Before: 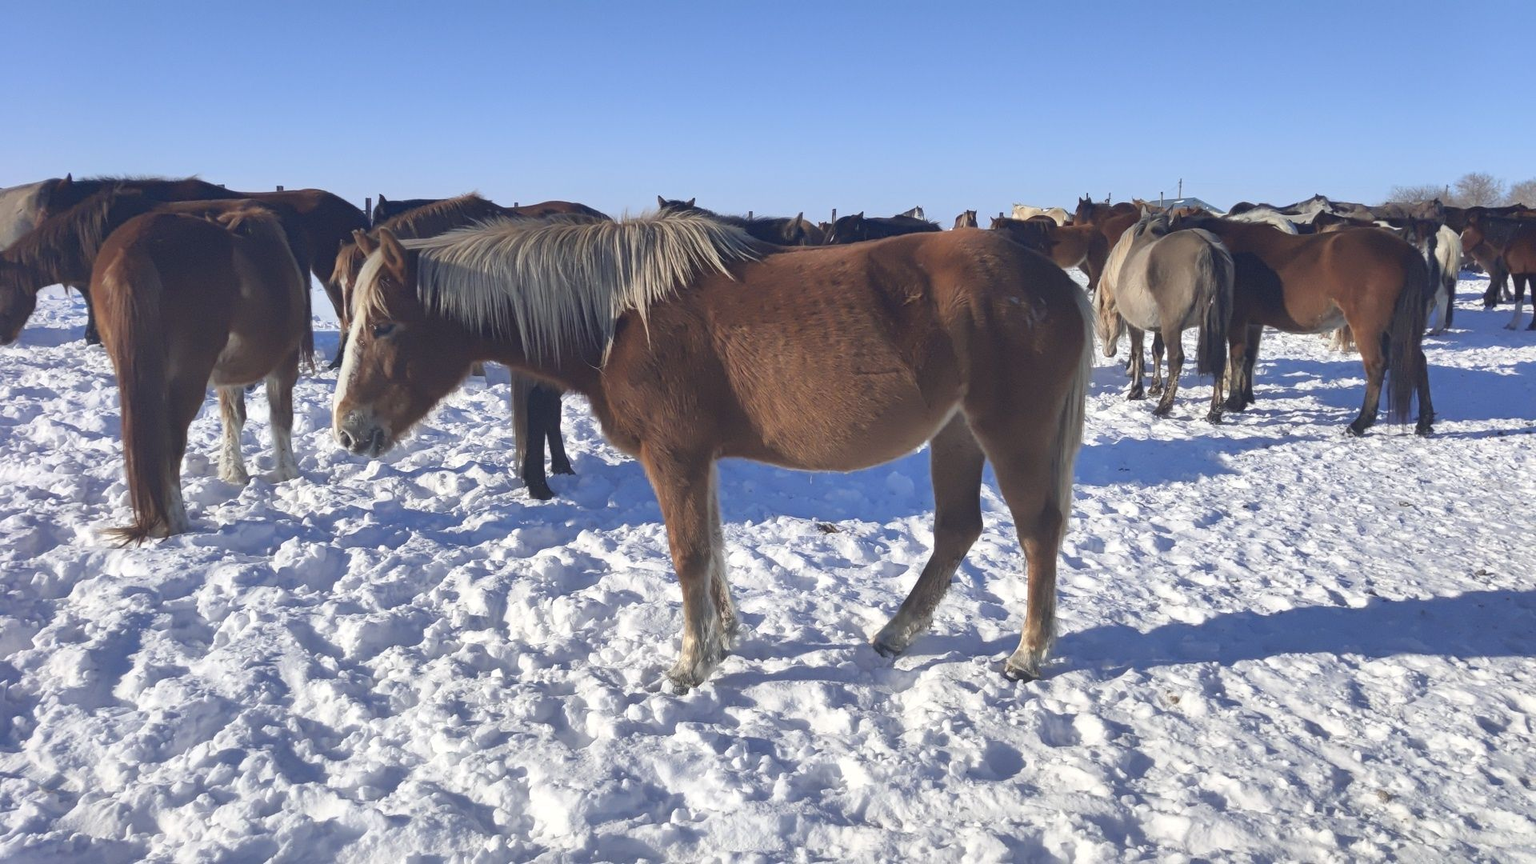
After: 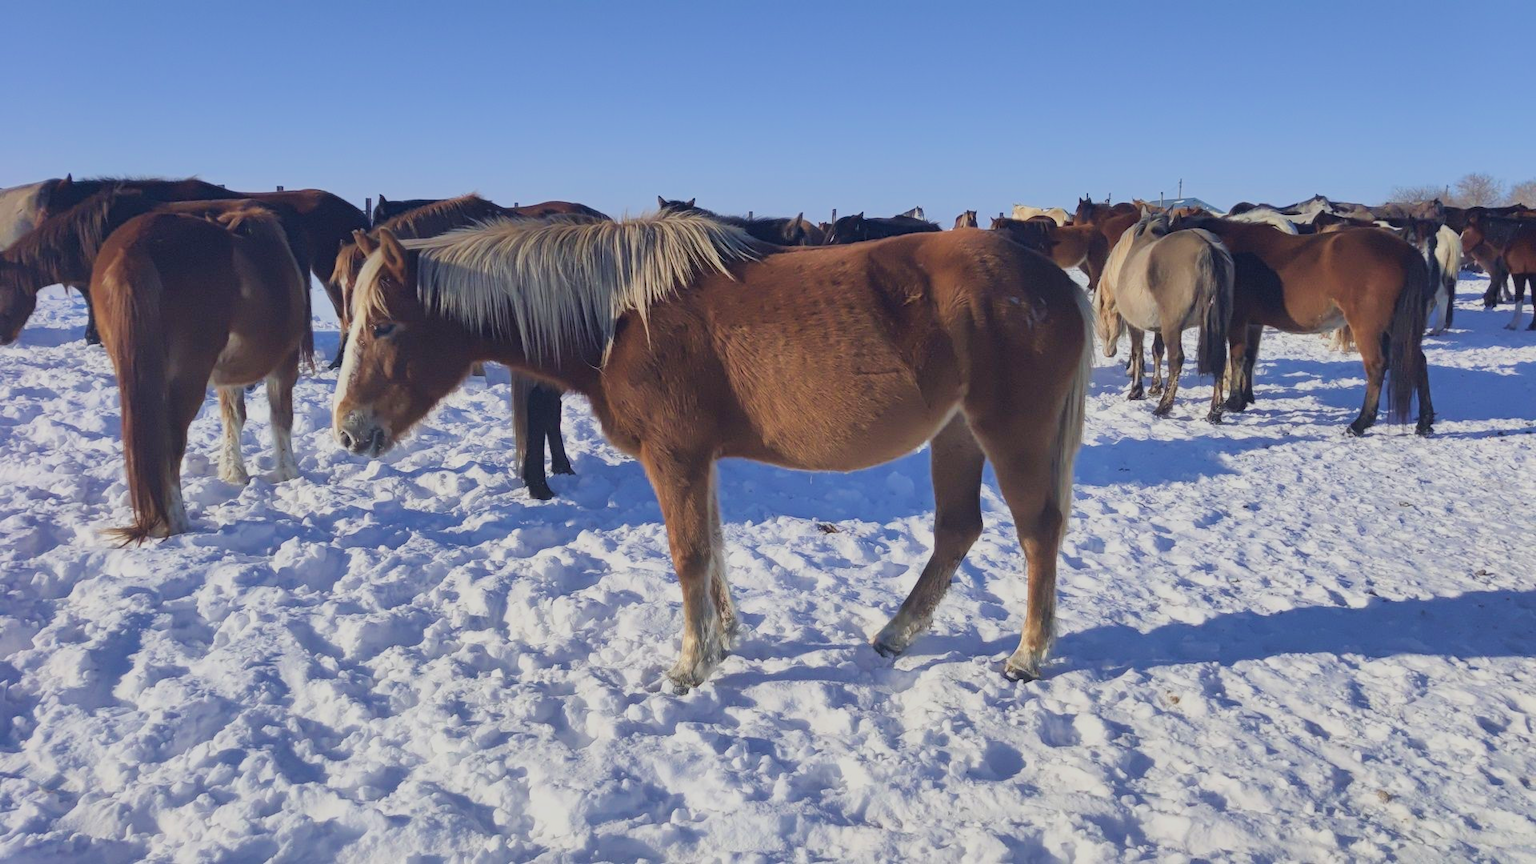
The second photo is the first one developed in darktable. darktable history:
filmic rgb: black relative exposure -7.65 EV, white relative exposure 4.56 EV, hardness 3.61, iterations of high-quality reconstruction 0
levels: levels [0, 0.499, 1]
velvia: strength 44.68%
